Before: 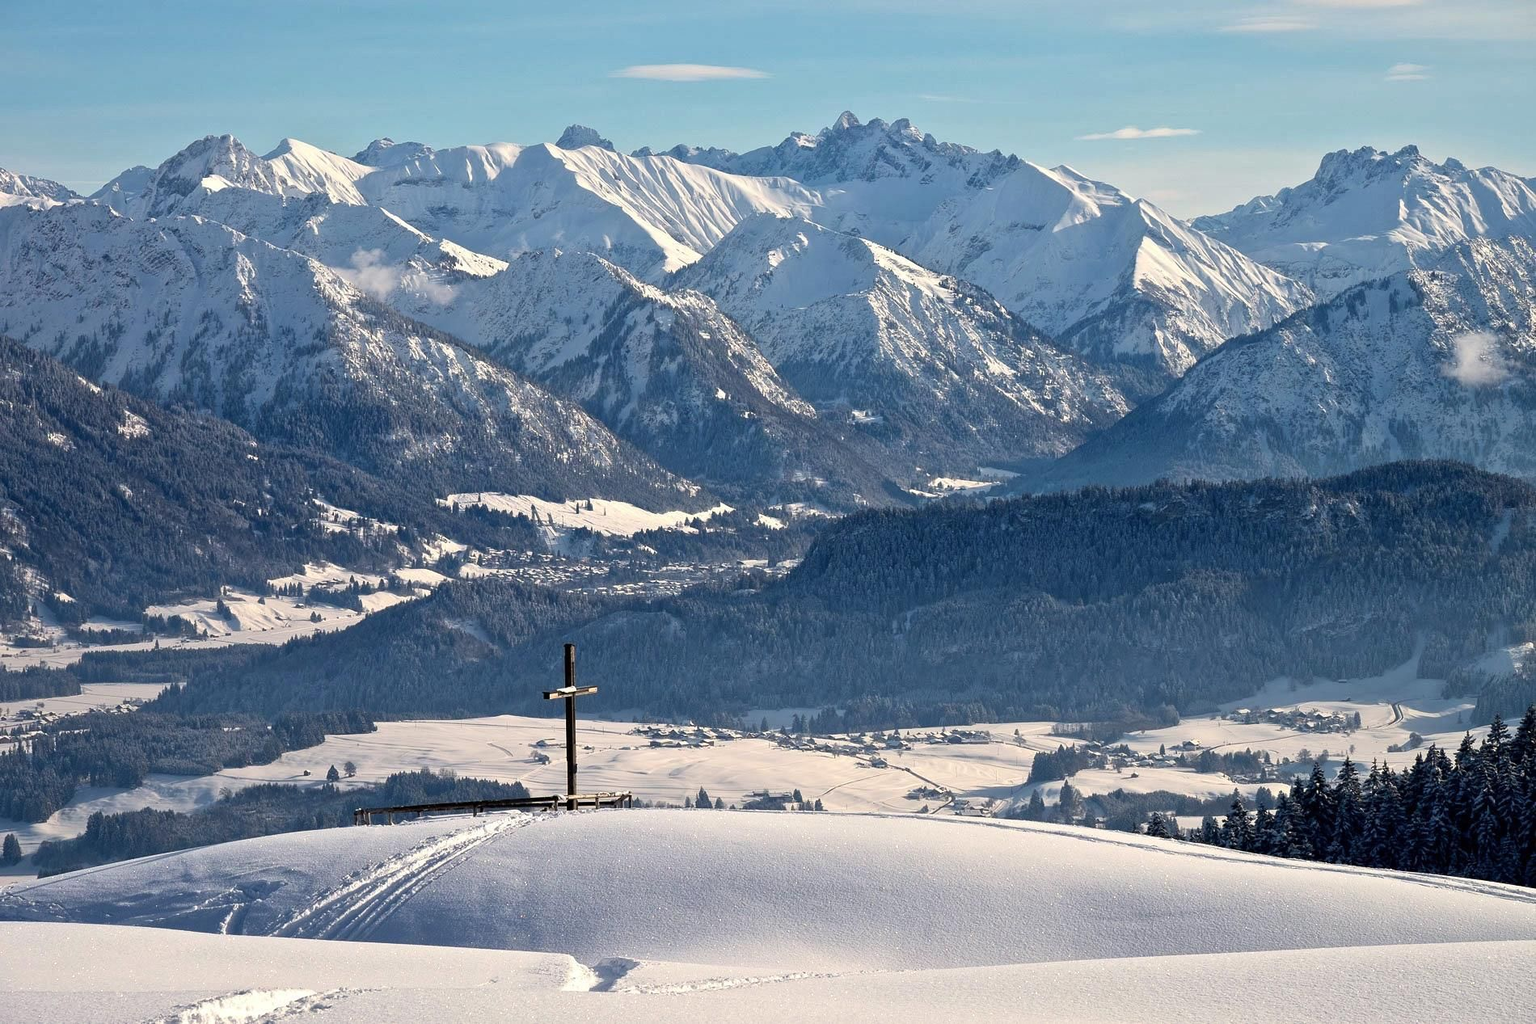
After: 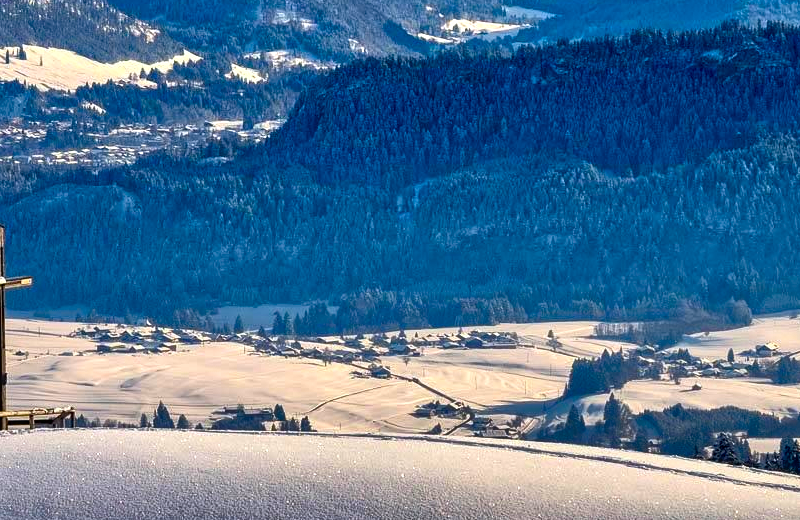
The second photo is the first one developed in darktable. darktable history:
local contrast: detail 130%
crop: left 37.221%, top 45.169%, right 20.63%, bottom 13.777%
tone equalizer: -8 EV 0.001 EV, -7 EV -0.004 EV, -6 EV 0.009 EV, -5 EV 0.032 EV, -4 EV 0.276 EV, -3 EV 0.644 EV, -2 EV 0.584 EV, -1 EV 0.187 EV, +0 EV 0.024 EV
contrast brightness saturation: contrast 0.12, brightness -0.12, saturation 0.2
shadows and highlights: shadows 20.91, highlights -82.73, soften with gaussian
color balance rgb: linear chroma grading › global chroma 15%, perceptual saturation grading › global saturation 30%
